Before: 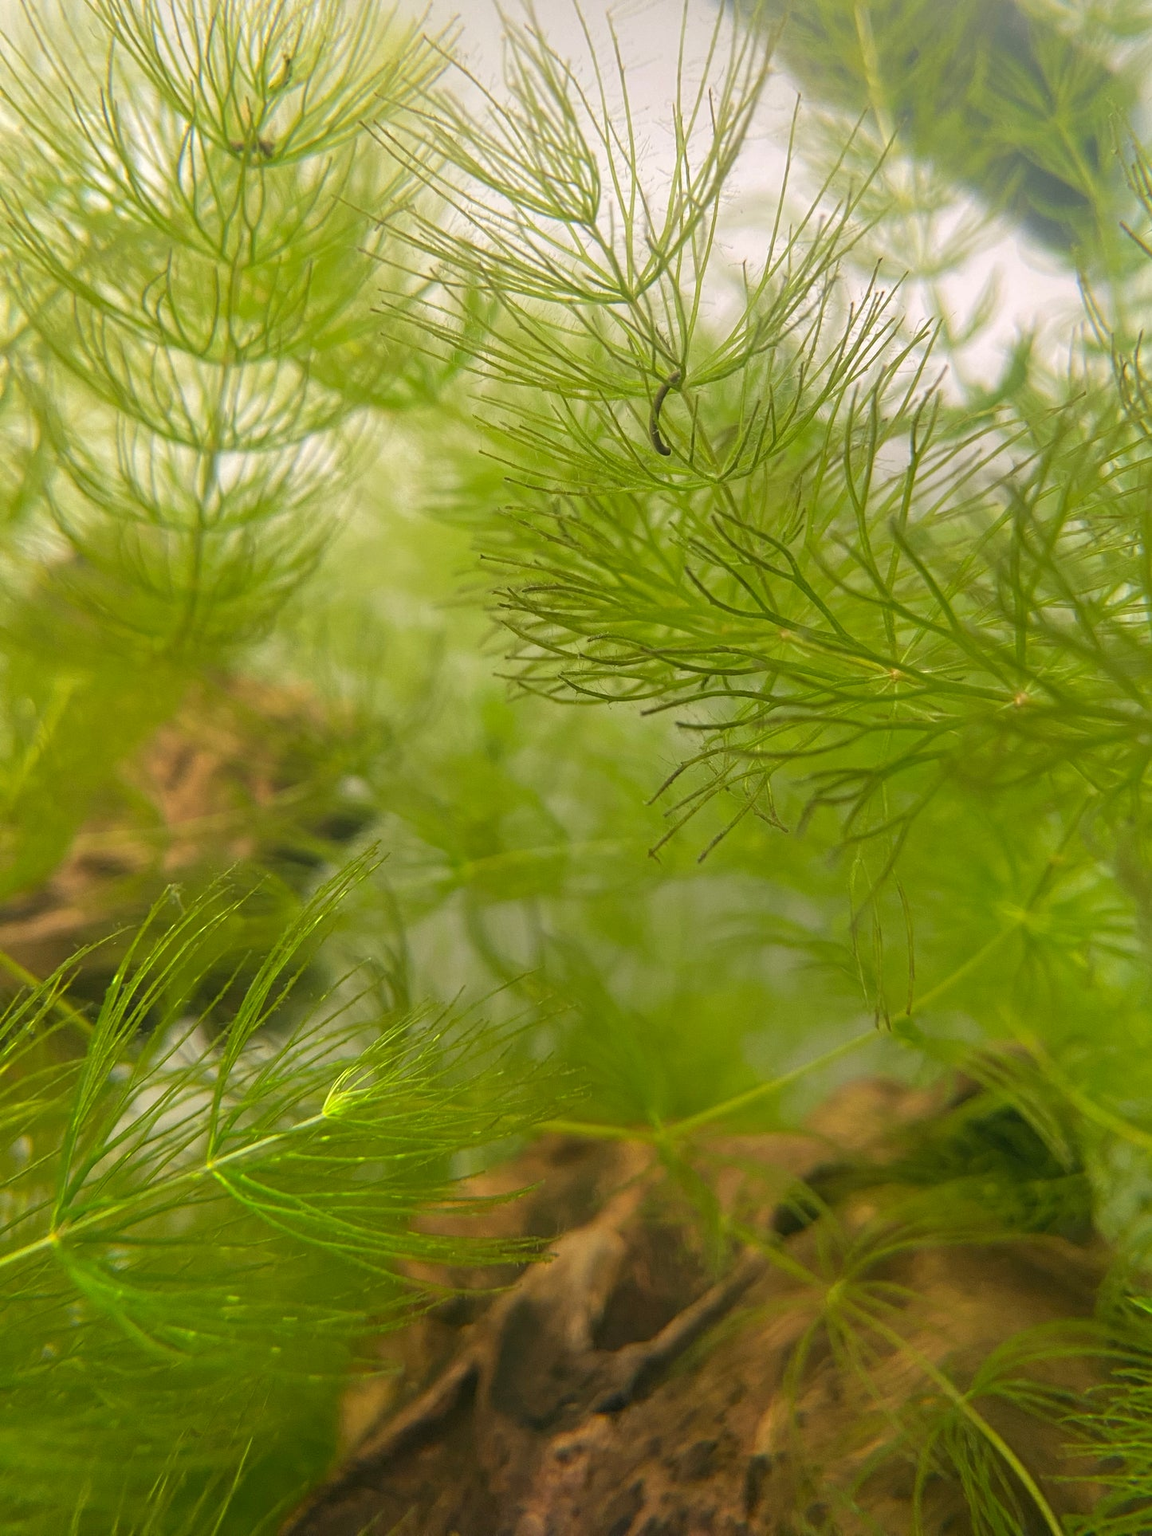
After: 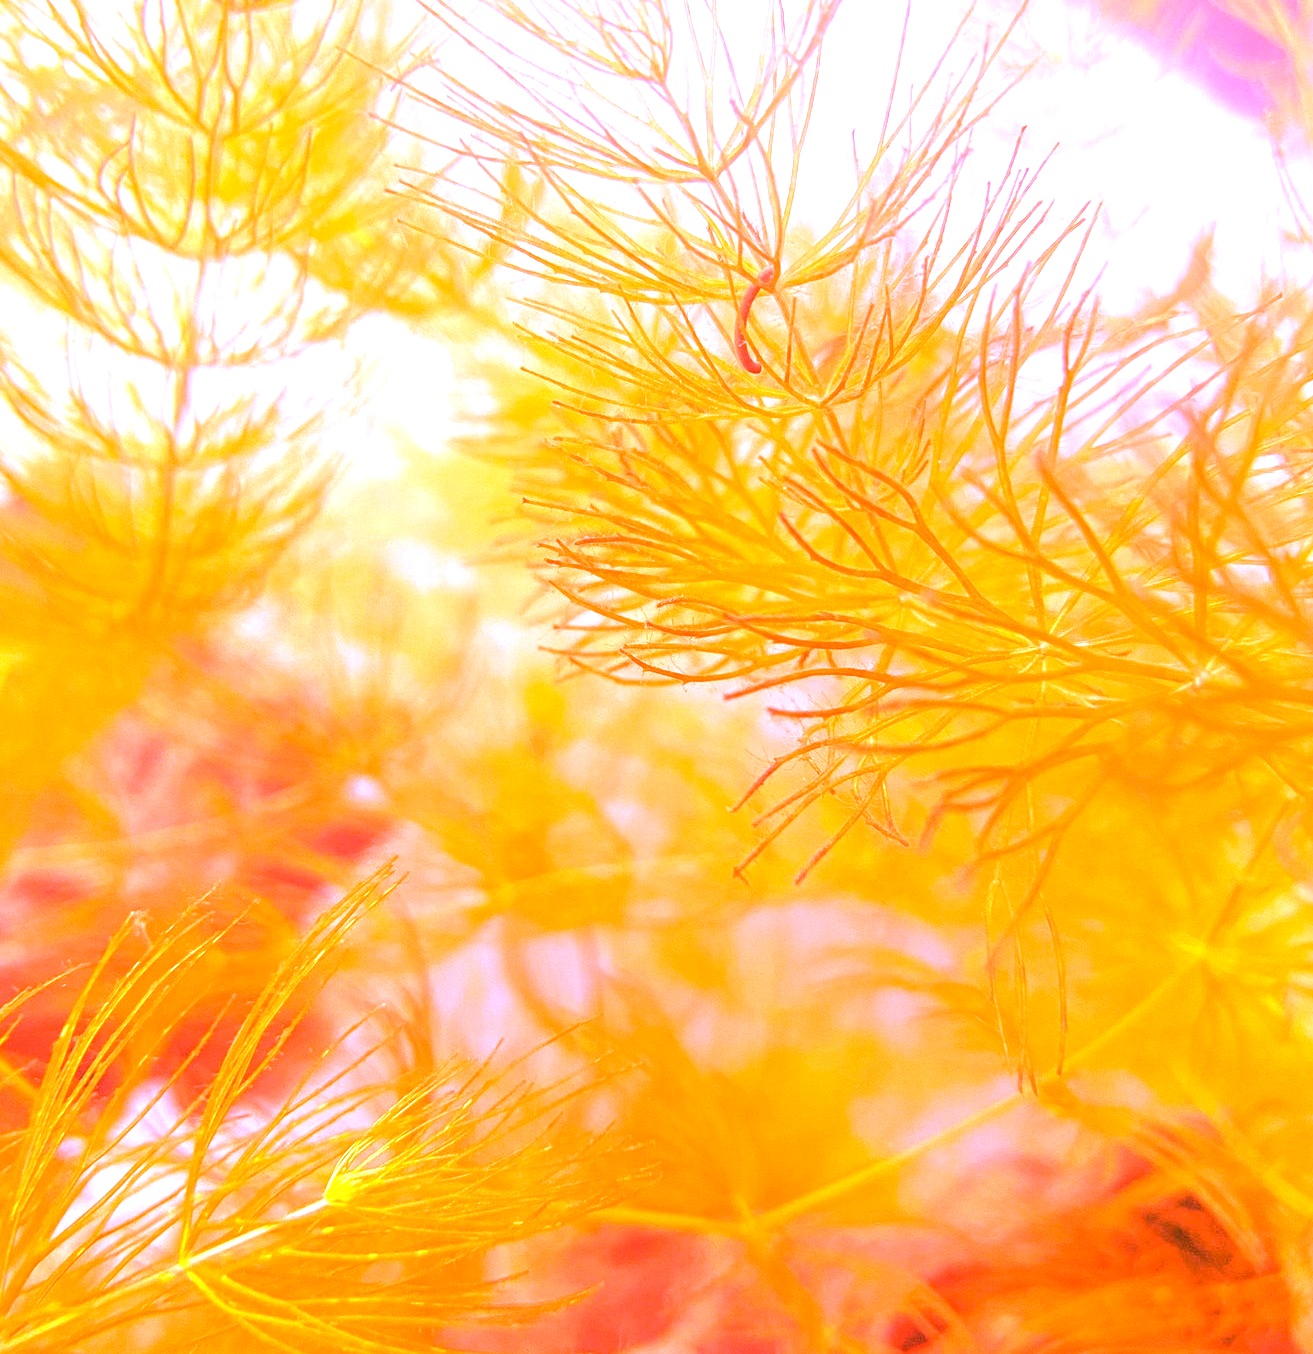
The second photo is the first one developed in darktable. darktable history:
white balance: red 4.26, blue 1.802
exposure: black level correction 0.001, exposure 1 EV, compensate highlight preservation false
crop: left 5.596%, top 10.314%, right 3.534%, bottom 19.395%
